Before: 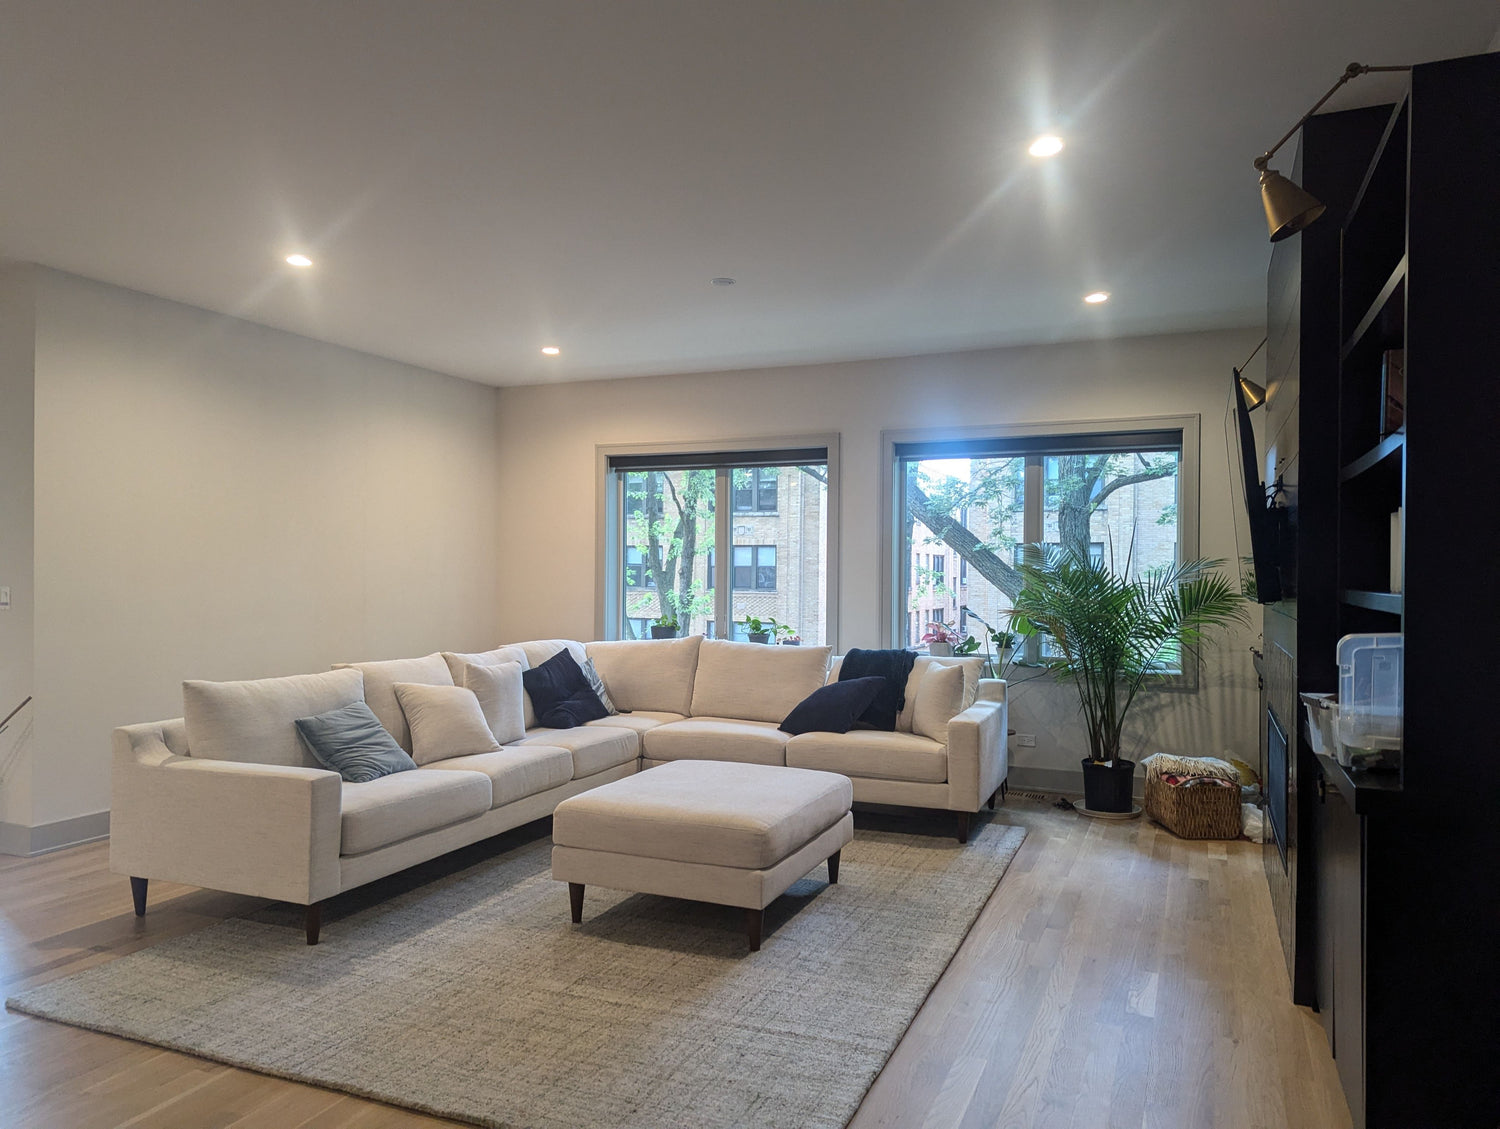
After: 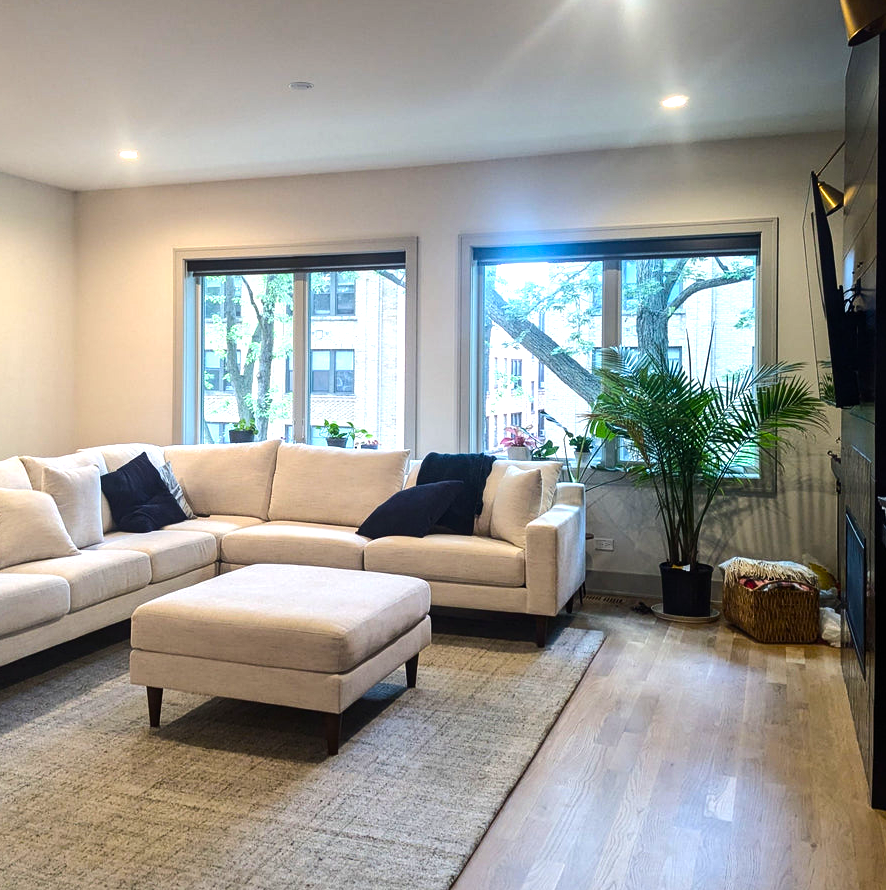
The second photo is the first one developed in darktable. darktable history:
crop and rotate: left 28.144%, top 17.471%, right 12.746%, bottom 3.635%
color balance rgb: highlights gain › luminance 14.625%, linear chroma grading › global chroma 9.968%, perceptual saturation grading › global saturation 14.181%, perceptual saturation grading › highlights -25.19%, perceptual saturation grading › shadows 25.434%, perceptual brilliance grading › highlights 17.883%, perceptual brilliance grading › mid-tones 32.643%, perceptual brilliance grading › shadows -31.377%, global vibrance 20%
